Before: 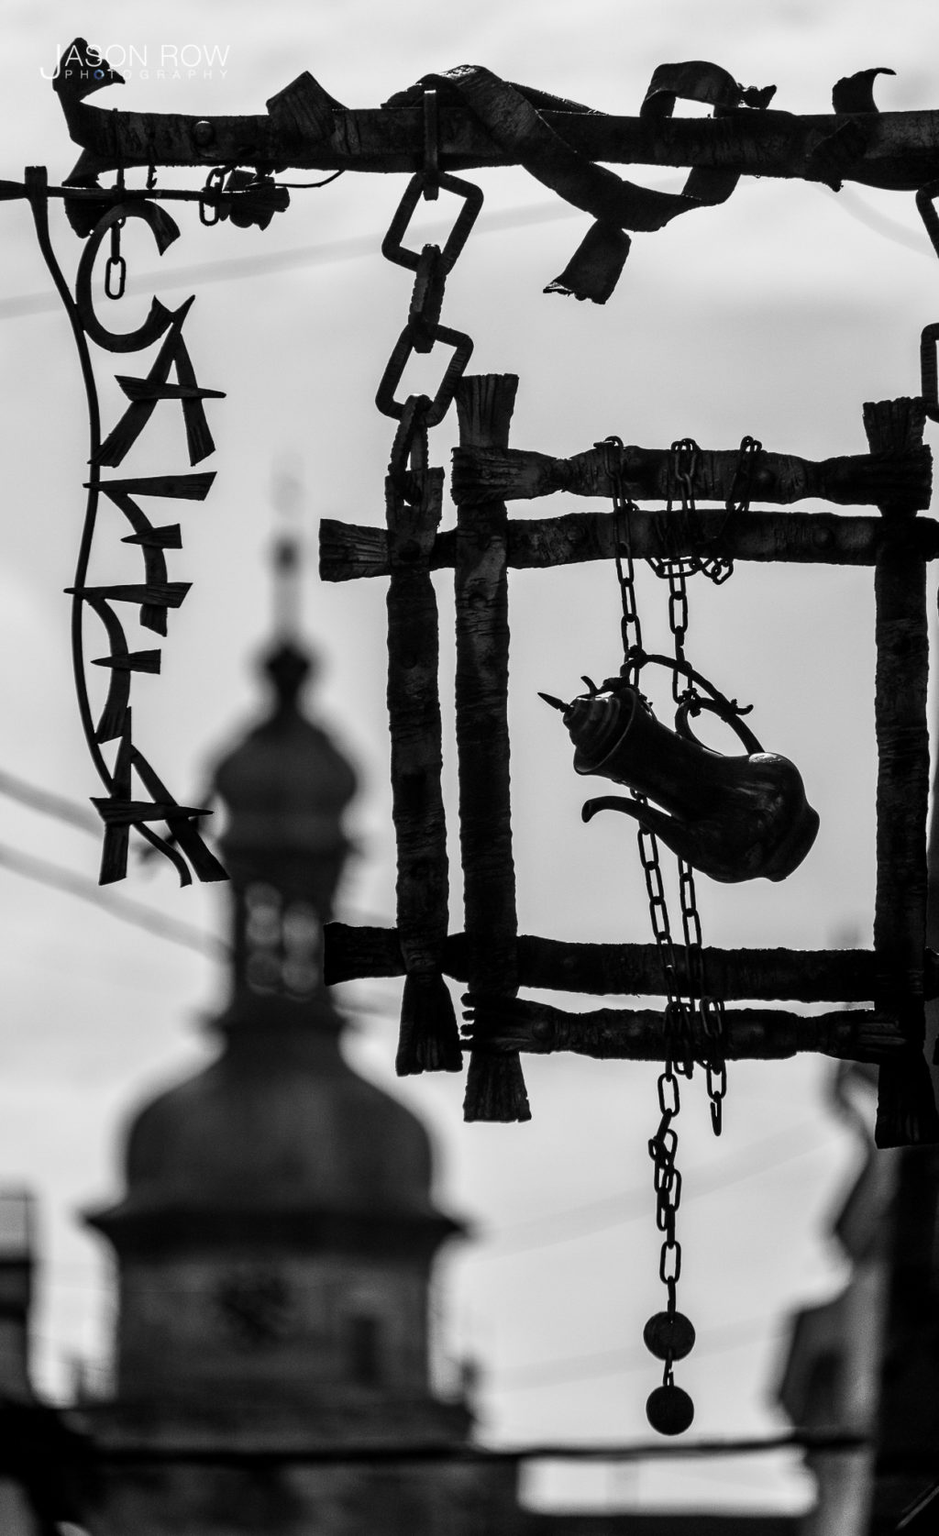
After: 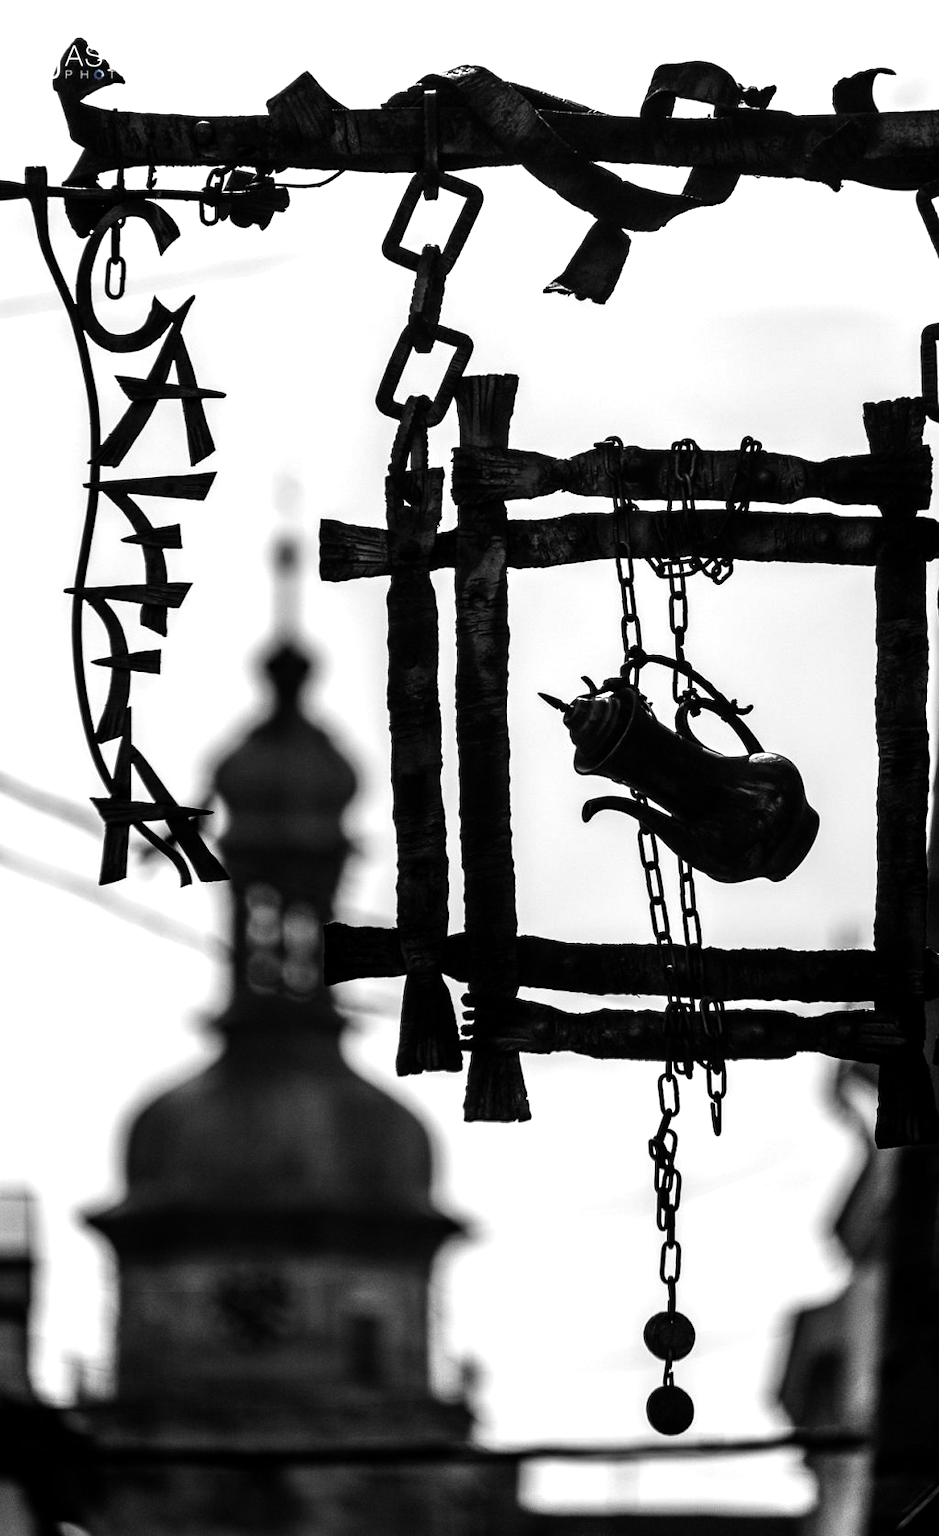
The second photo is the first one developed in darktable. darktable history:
tone equalizer: -8 EV -0.742 EV, -7 EV -0.717 EV, -6 EV -0.637 EV, -5 EV -0.407 EV, -3 EV 0.385 EV, -2 EV 0.6 EV, -1 EV 0.679 EV, +0 EV 0.774 EV, mask exposure compensation -0.503 EV
